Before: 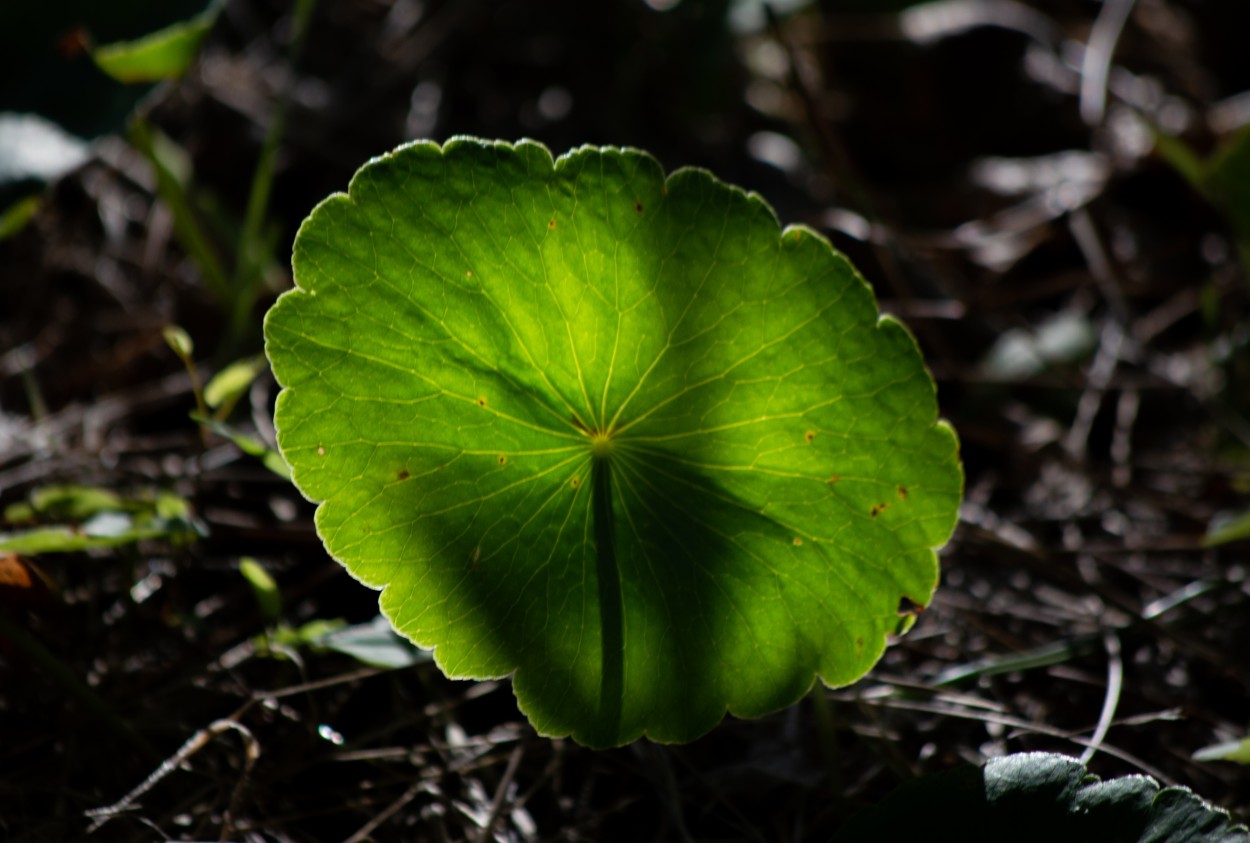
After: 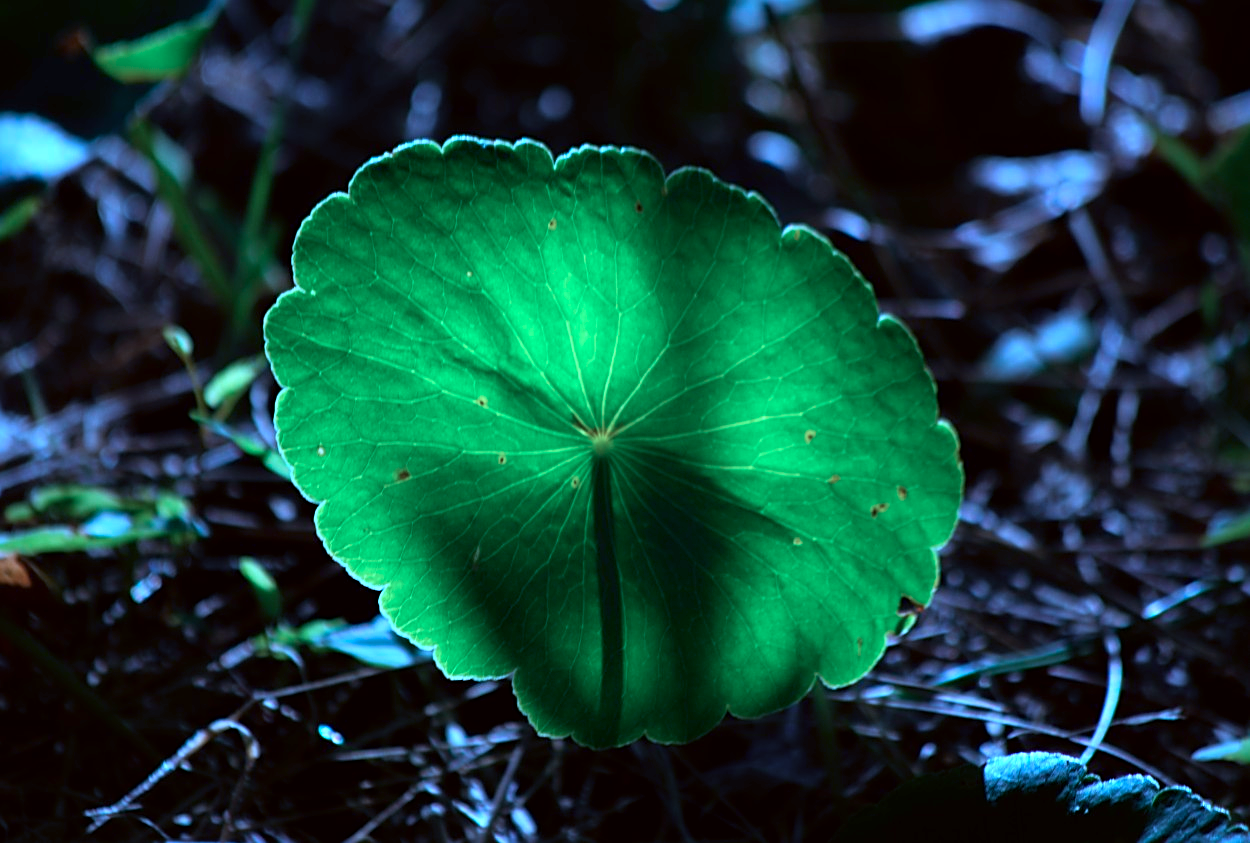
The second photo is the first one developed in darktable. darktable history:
color correction: highlights a* -2.89, highlights b* -2.62, shadows a* 2.44, shadows b* 2.89
sharpen: on, module defaults
color calibration: illuminant as shot in camera, x 0.463, y 0.42, temperature 2686.62 K
exposure: exposure 0.482 EV, compensate highlight preservation false
